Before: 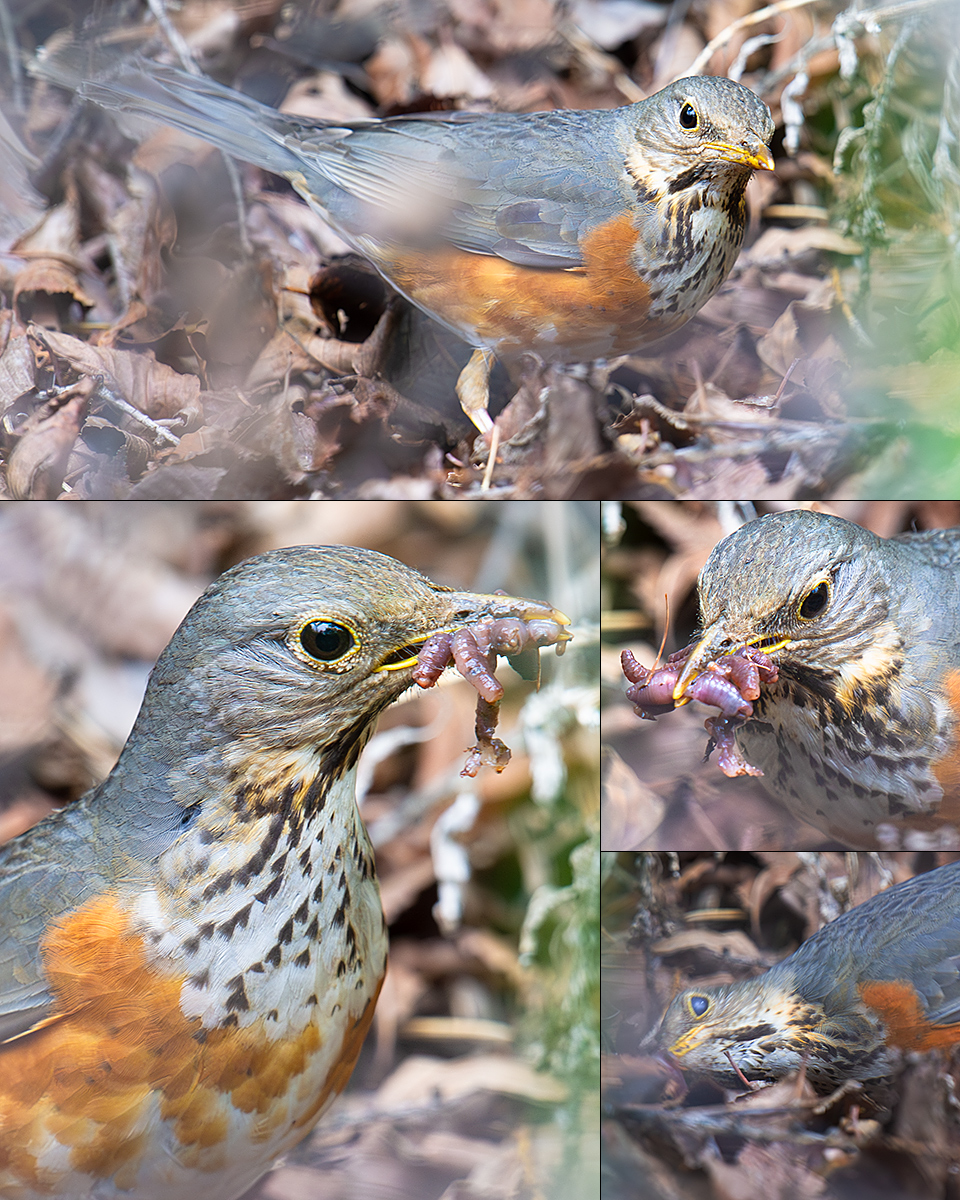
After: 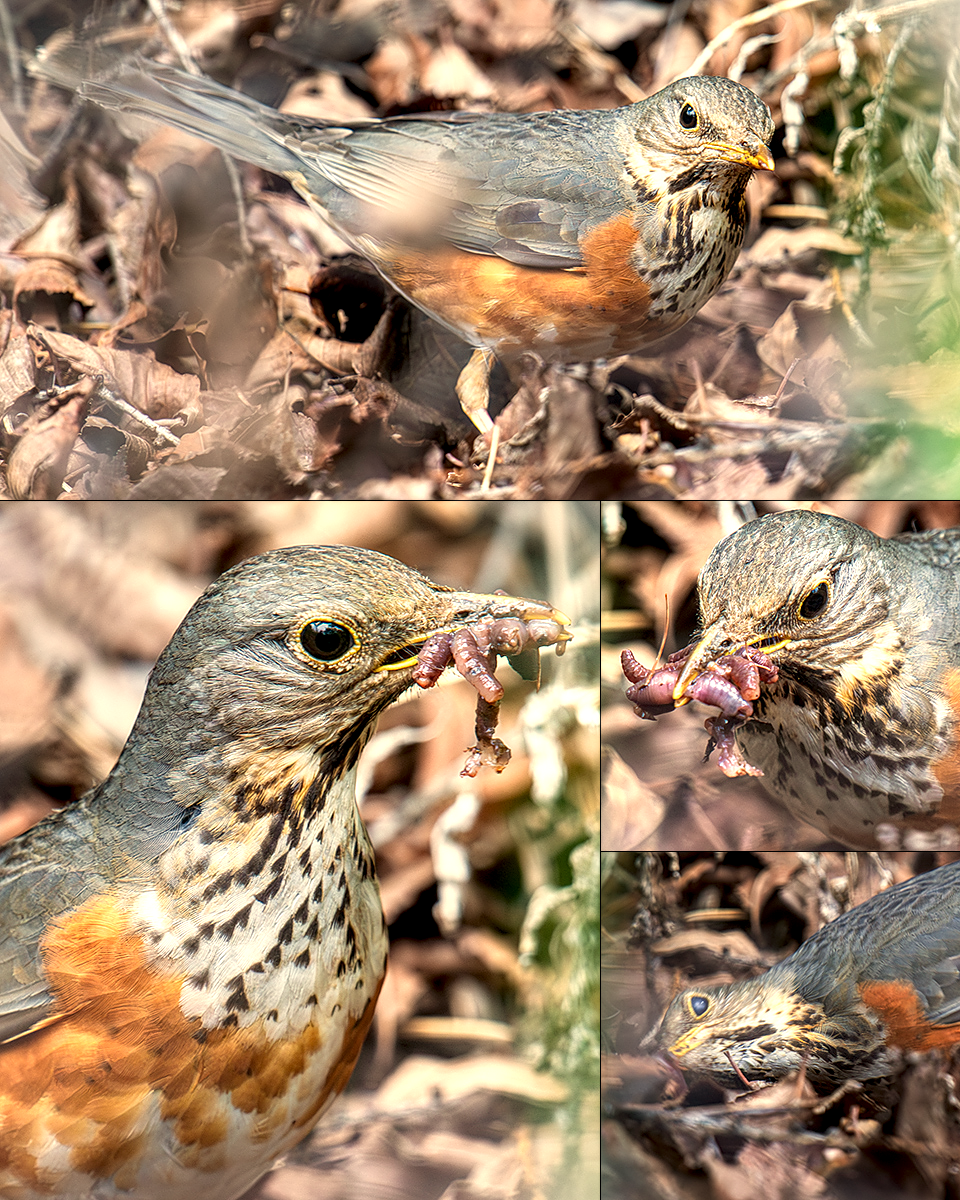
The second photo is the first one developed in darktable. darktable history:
white balance: red 1.123, blue 0.83
local contrast: highlights 65%, shadows 54%, detail 169%, midtone range 0.514
